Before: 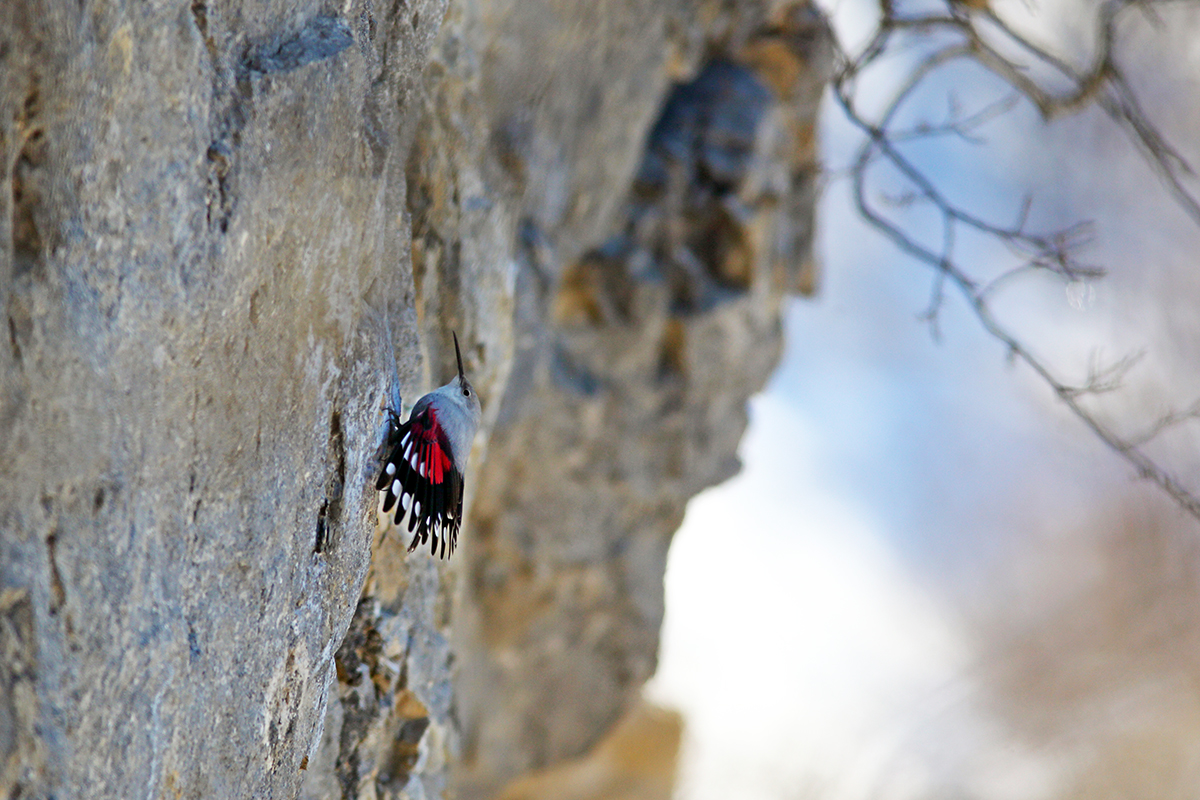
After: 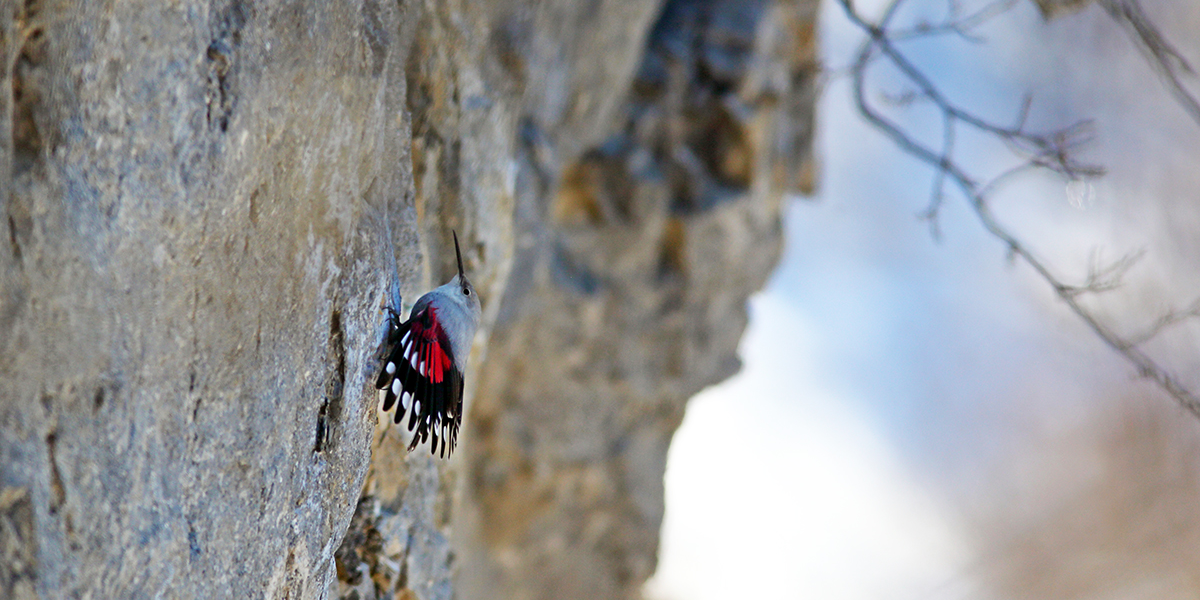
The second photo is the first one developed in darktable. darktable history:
crop and rotate: top 12.627%, bottom 12.358%
